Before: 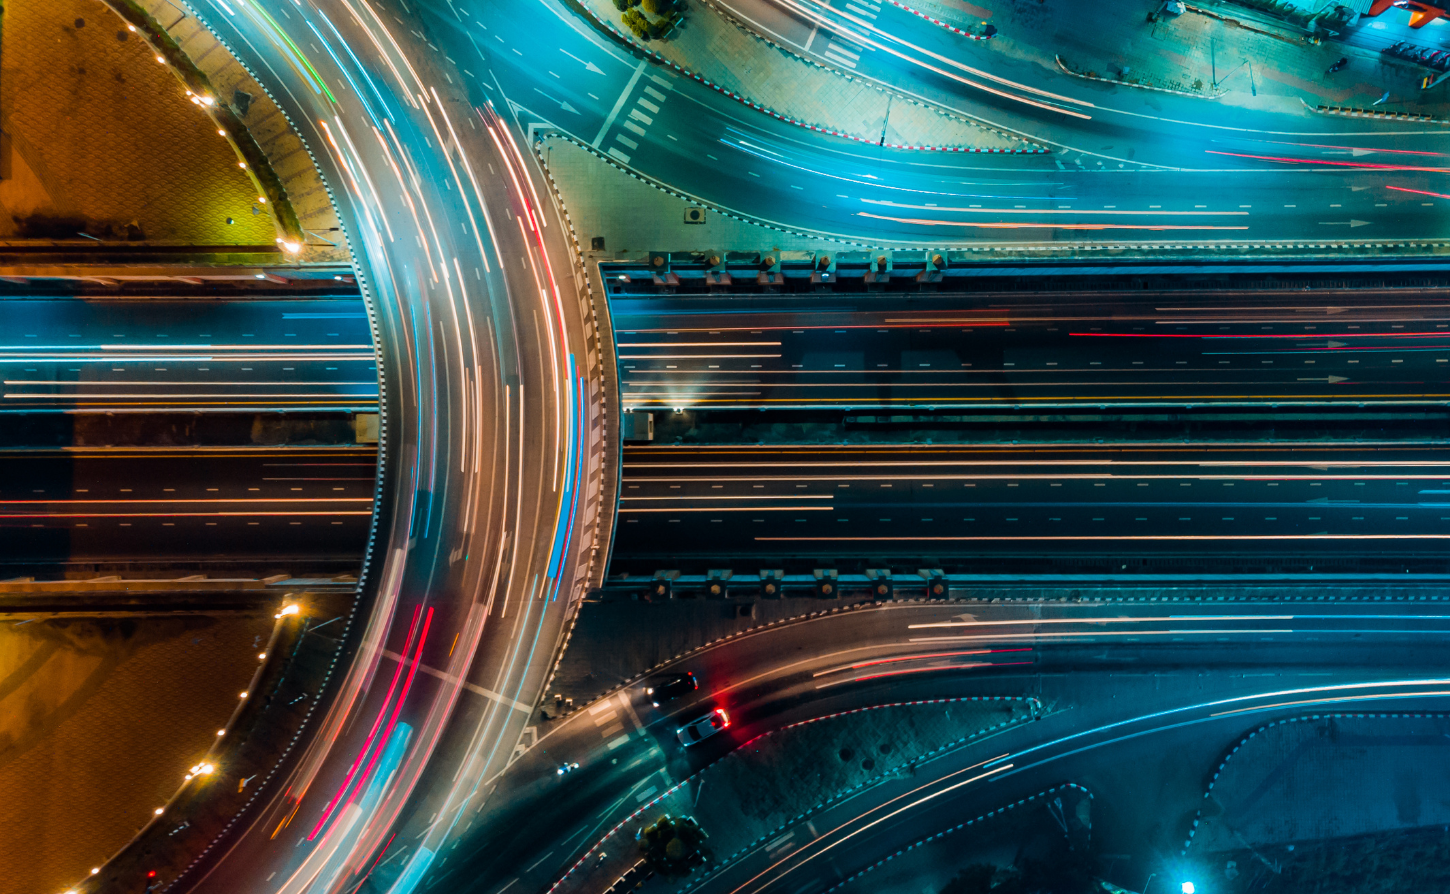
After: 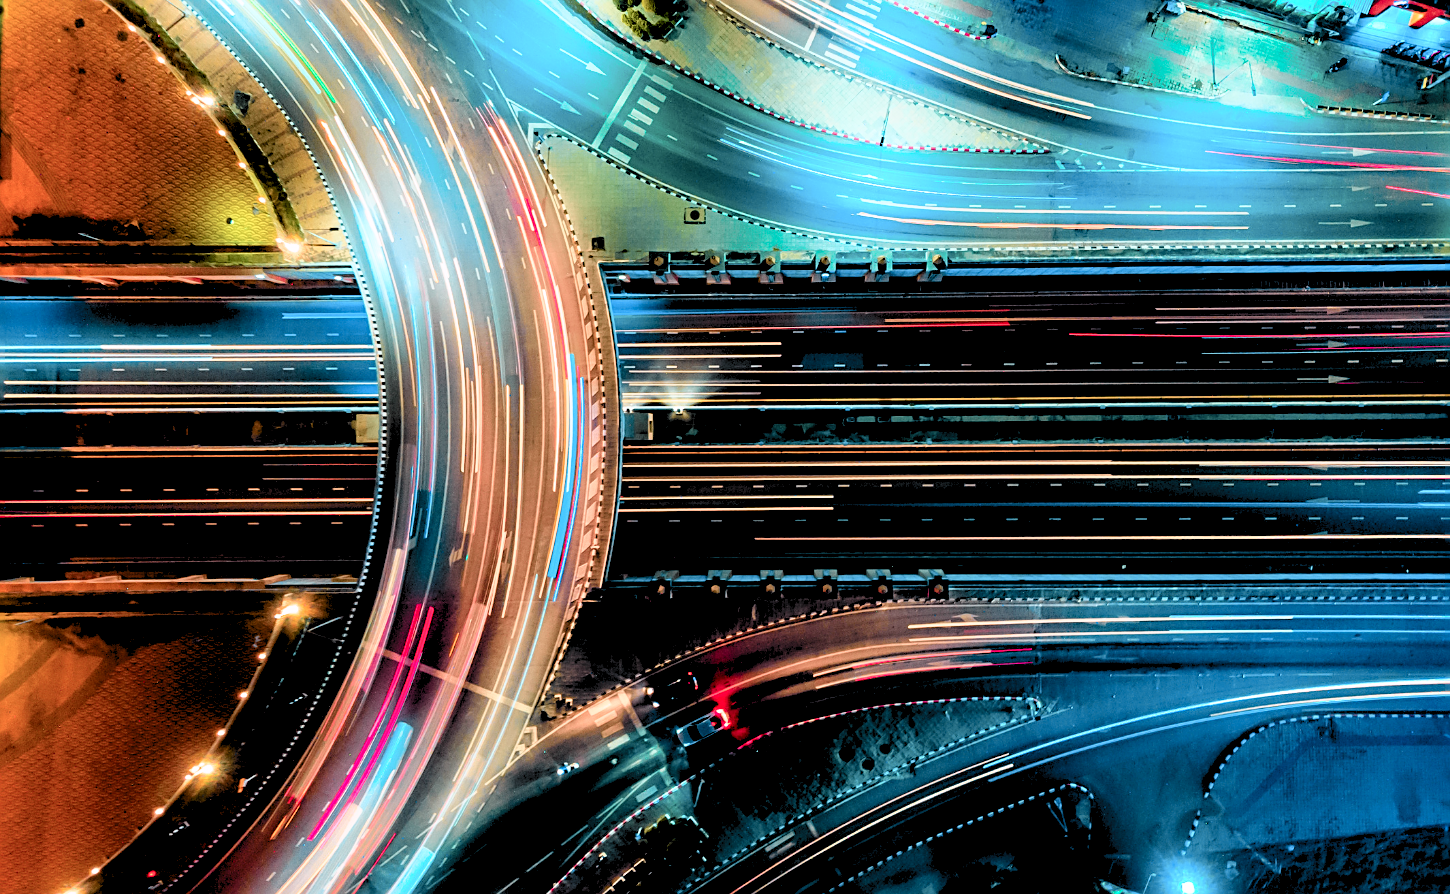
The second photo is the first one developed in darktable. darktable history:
shadows and highlights: shadows 0, highlights 40
color balance: on, module defaults
levels: levels [0.093, 0.434, 0.988]
sharpen: on, module defaults
tone curve: curves: ch0 [(0, 0) (0.105, 0.068) (0.195, 0.162) (0.283, 0.283) (0.384, 0.404) (0.485, 0.531) (0.638, 0.681) (0.795, 0.879) (1, 0.977)]; ch1 [(0, 0) (0.161, 0.092) (0.35, 0.33) (0.379, 0.401) (0.456, 0.469) (0.498, 0.503) (0.531, 0.537) (0.596, 0.621) (0.635, 0.671) (1, 1)]; ch2 [(0, 0) (0.371, 0.362) (0.437, 0.437) (0.483, 0.484) (0.53, 0.515) (0.56, 0.58) (0.622, 0.606) (1, 1)], color space Lab, independent channels, preserve colors none
